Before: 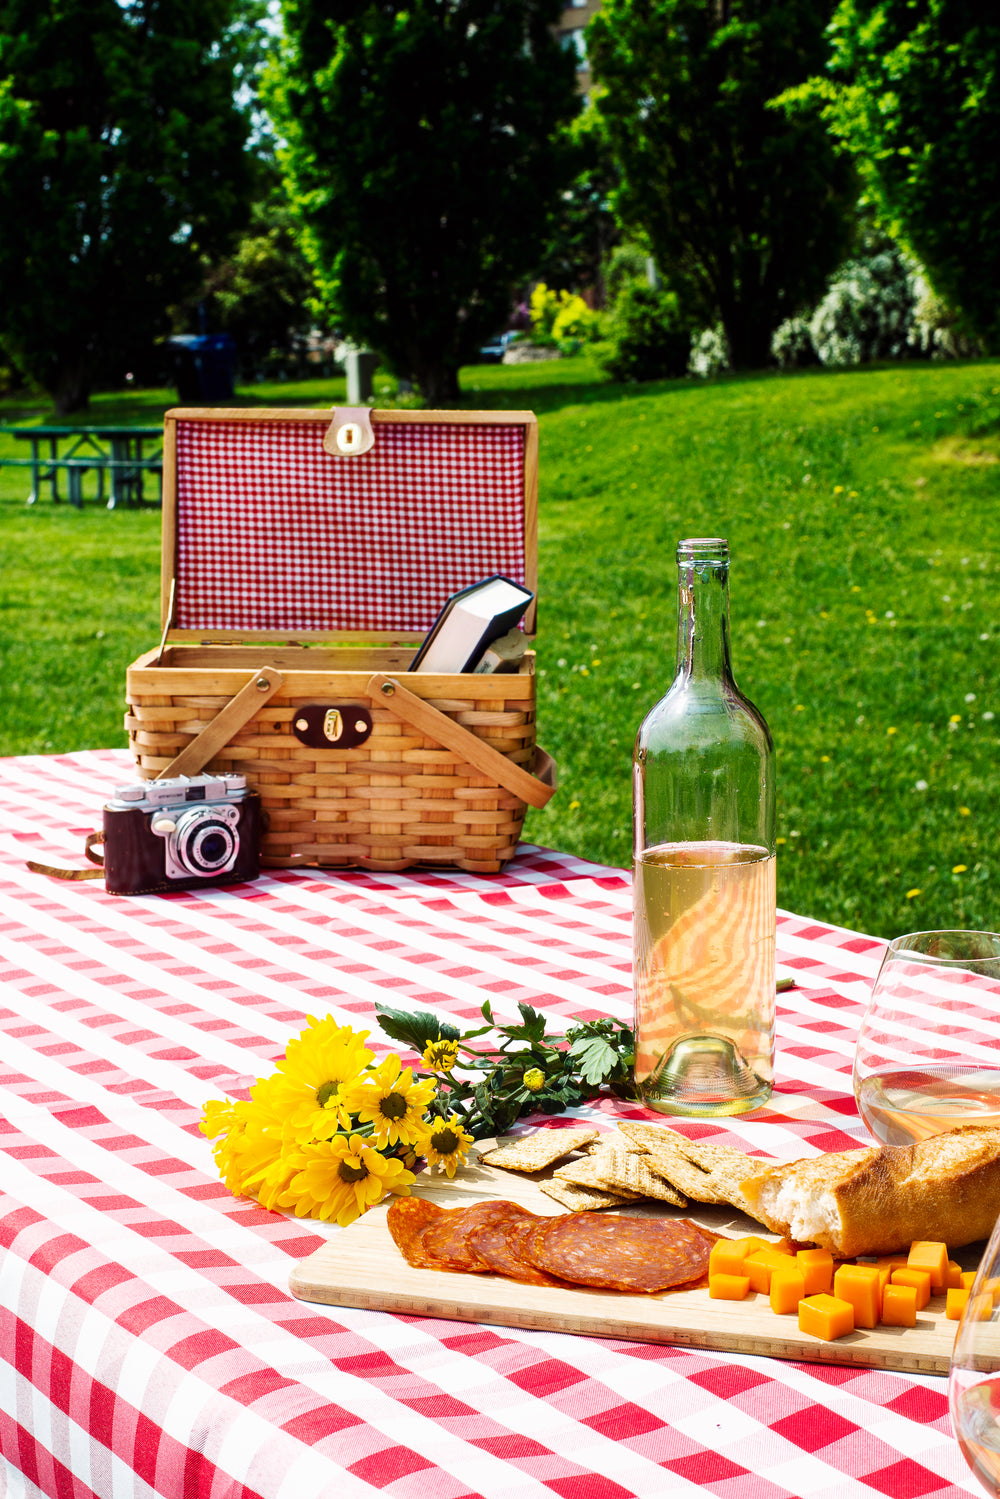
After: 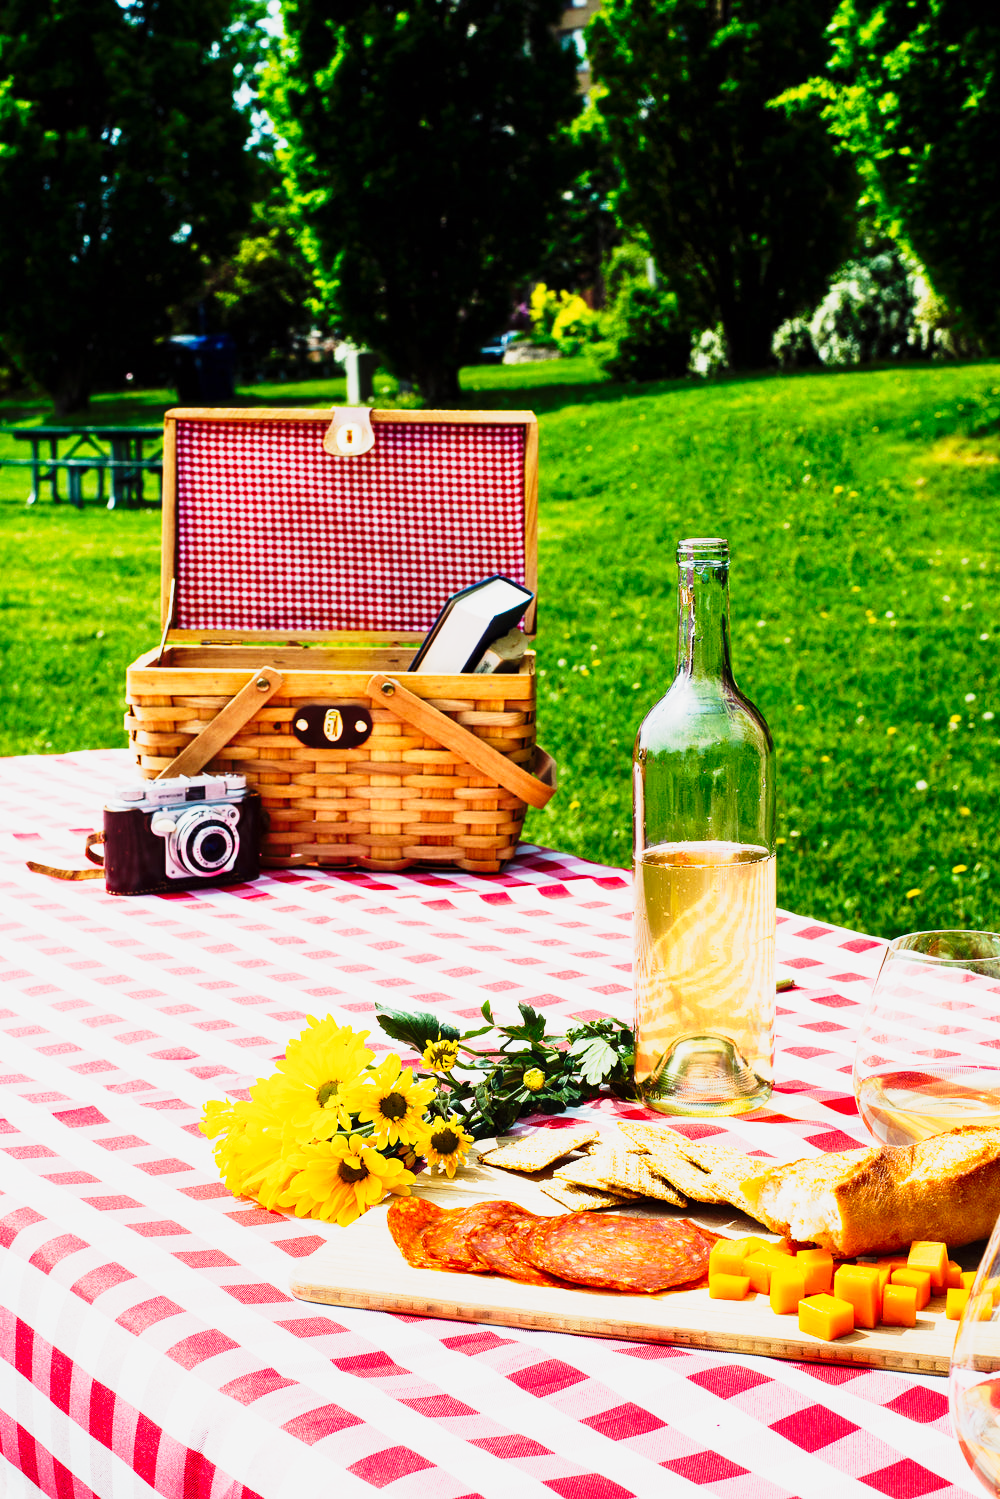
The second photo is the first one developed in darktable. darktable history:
tone curve: curves: ch0 [(0, 0) (0.046, 0.031) (0.163, 0.114) (0.391, 0.432) (0.488, 0.561) (0.695, 0.839) (0.785, 0.904) (1, 0.965)]; ch1 [(0, 0) (0.248, 0.252) (0.427, 0.412) (0.482, 0.462) (0.499, 0.499) (0.518, 0.518) (0.535, 0.577) (0.585, 0.623) (0.679, 0.743) (0.788, 0.809) (1, 1)]; ch2 [(0, 0) (0.313, 0.262) (0.427, 0.417) (0.473, 0.47) (0.503, 0.503) (0.523, 0.515) (0.557, 0.596) (0.598, 0.646) (0.708, 0.771) (1, 1)], preserve colors none
